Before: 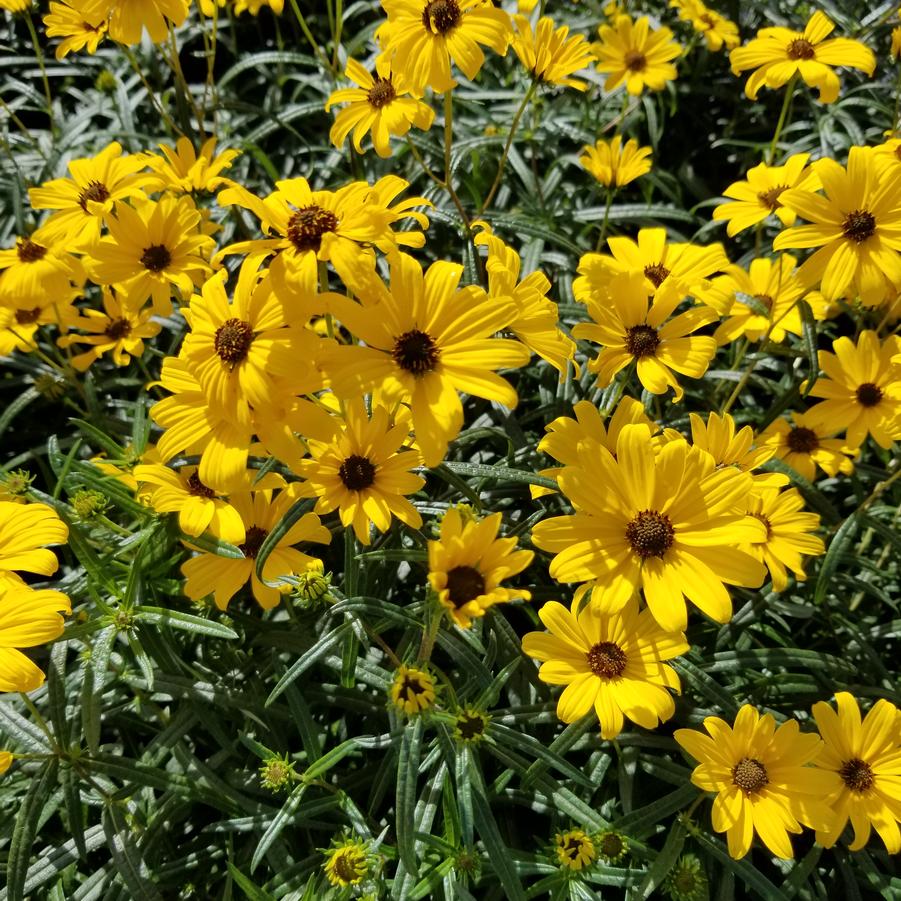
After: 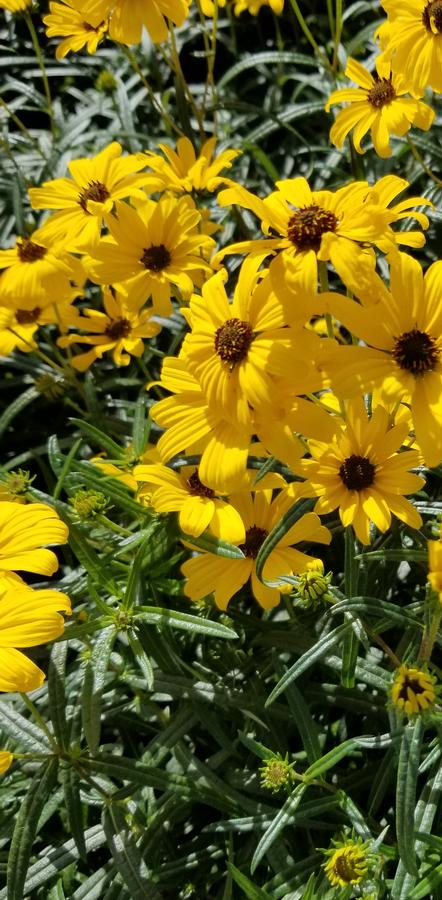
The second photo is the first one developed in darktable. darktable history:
crop and rotate: left 0.013%, top 0%, right 50.832%
